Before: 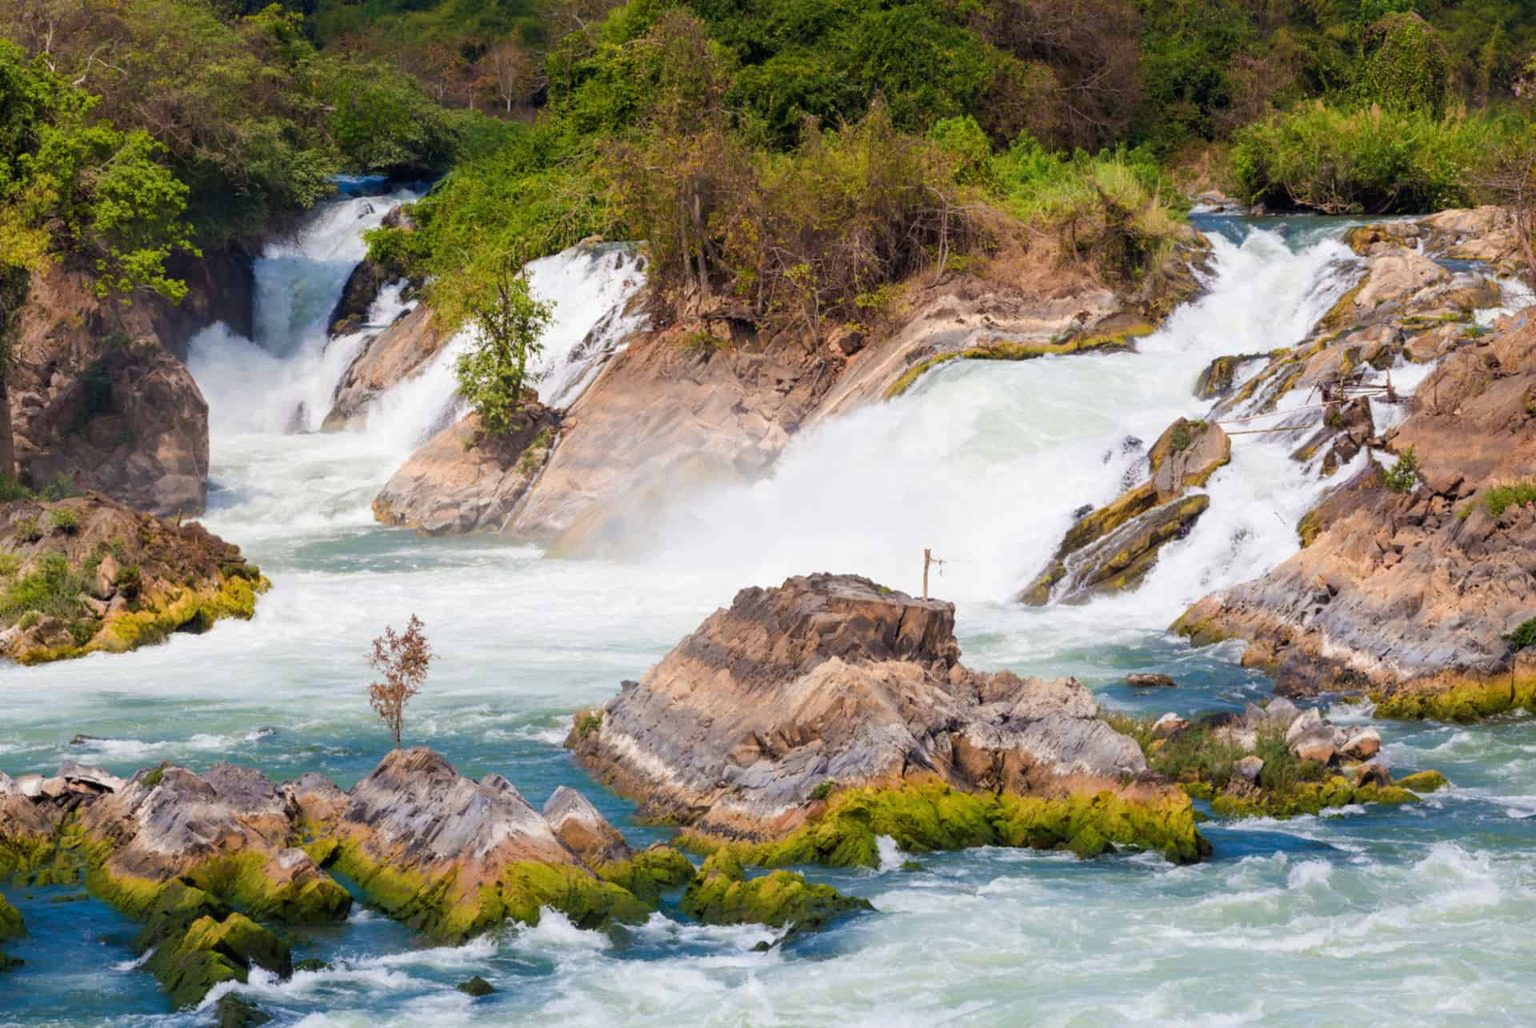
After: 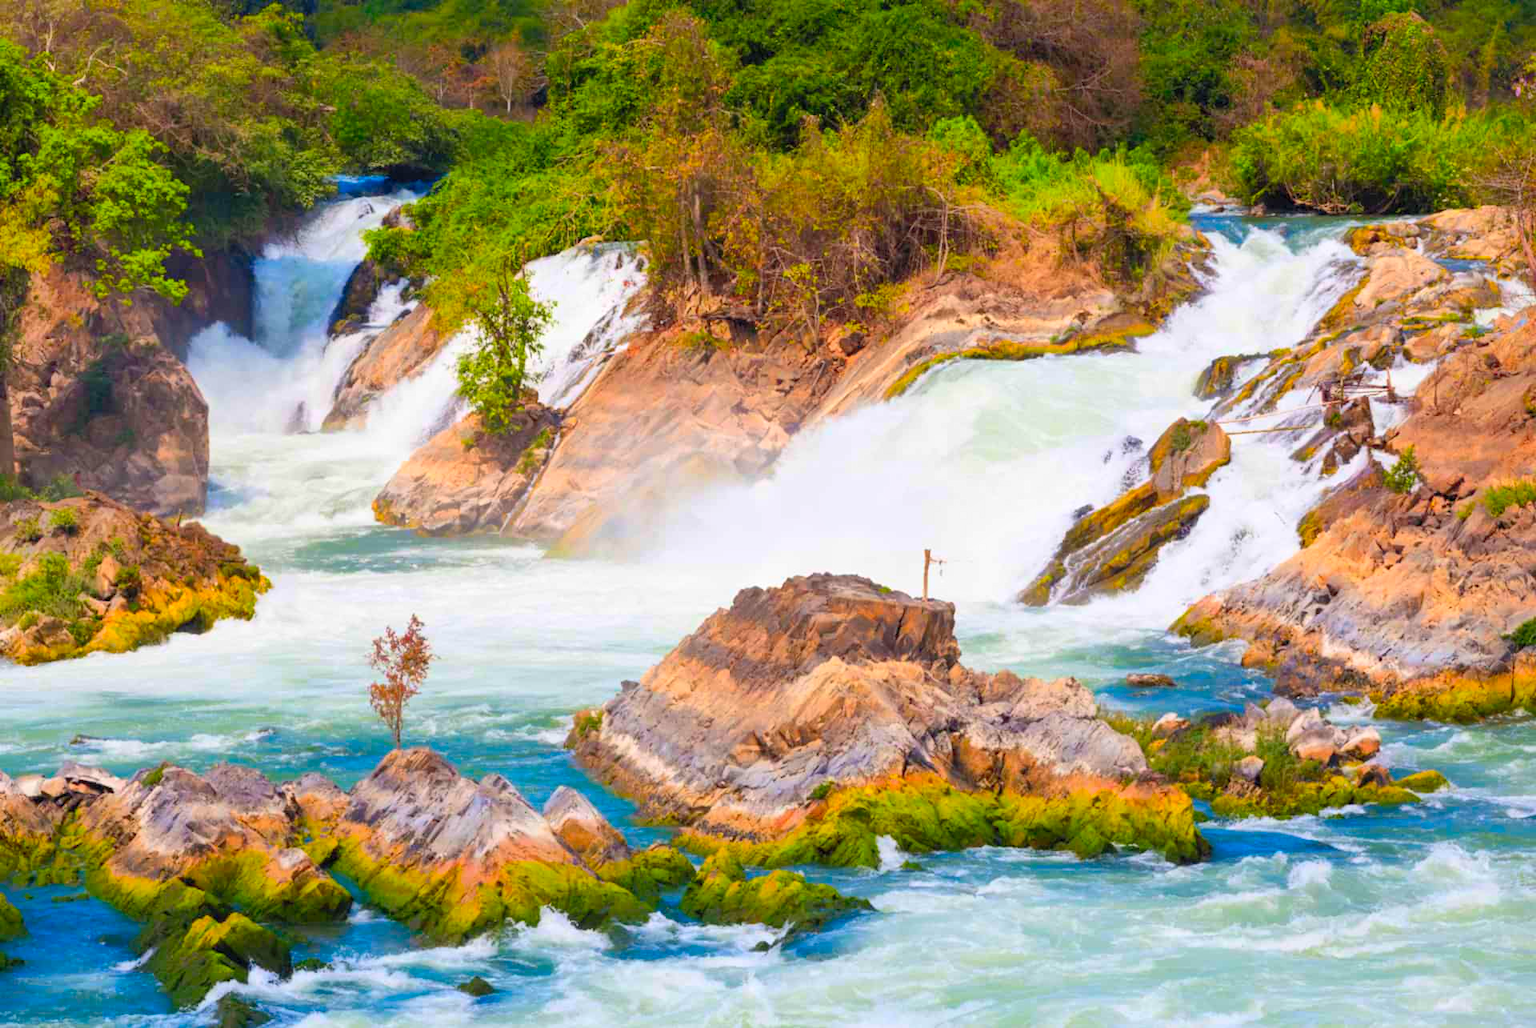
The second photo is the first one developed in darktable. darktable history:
contrast brightness saturation: contrast 0.197, brightness 0.196, saturation 0.79
shadows and highlights: on, module defaults
